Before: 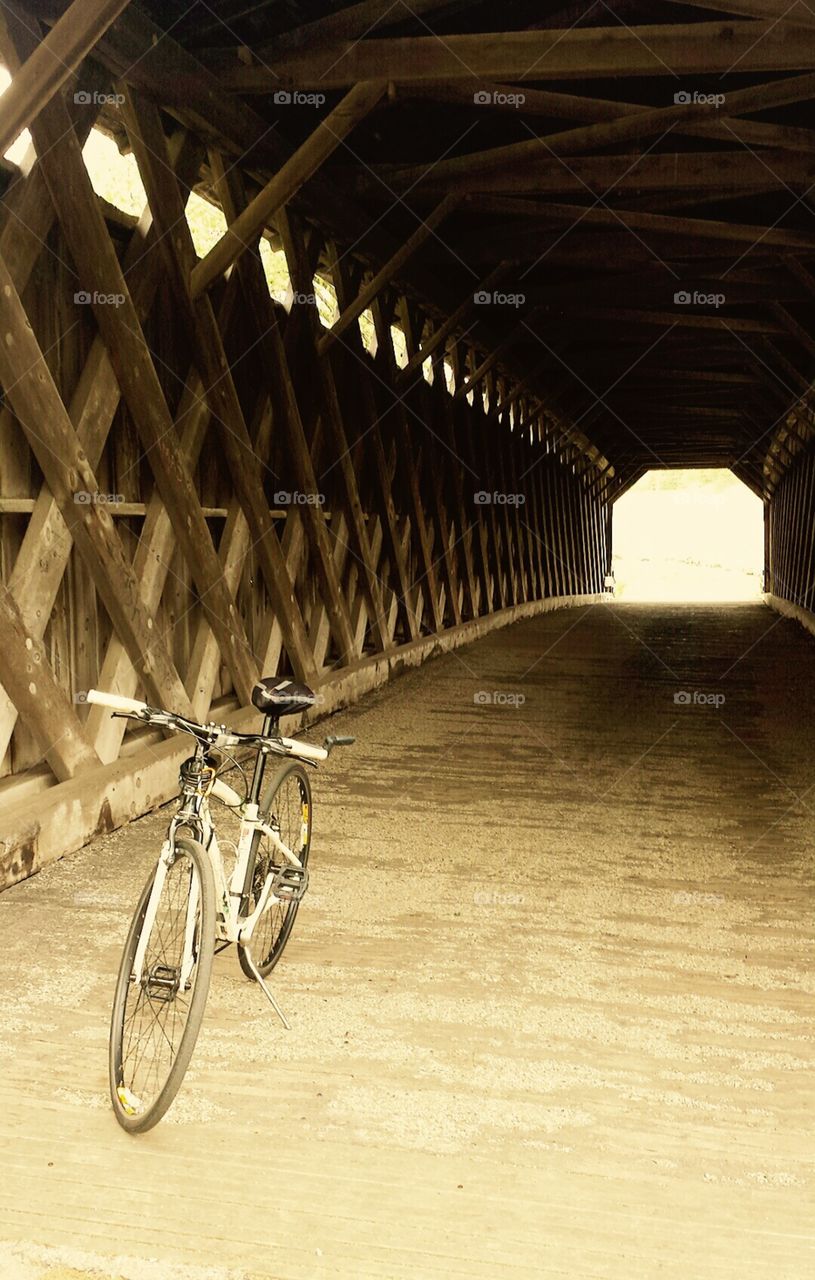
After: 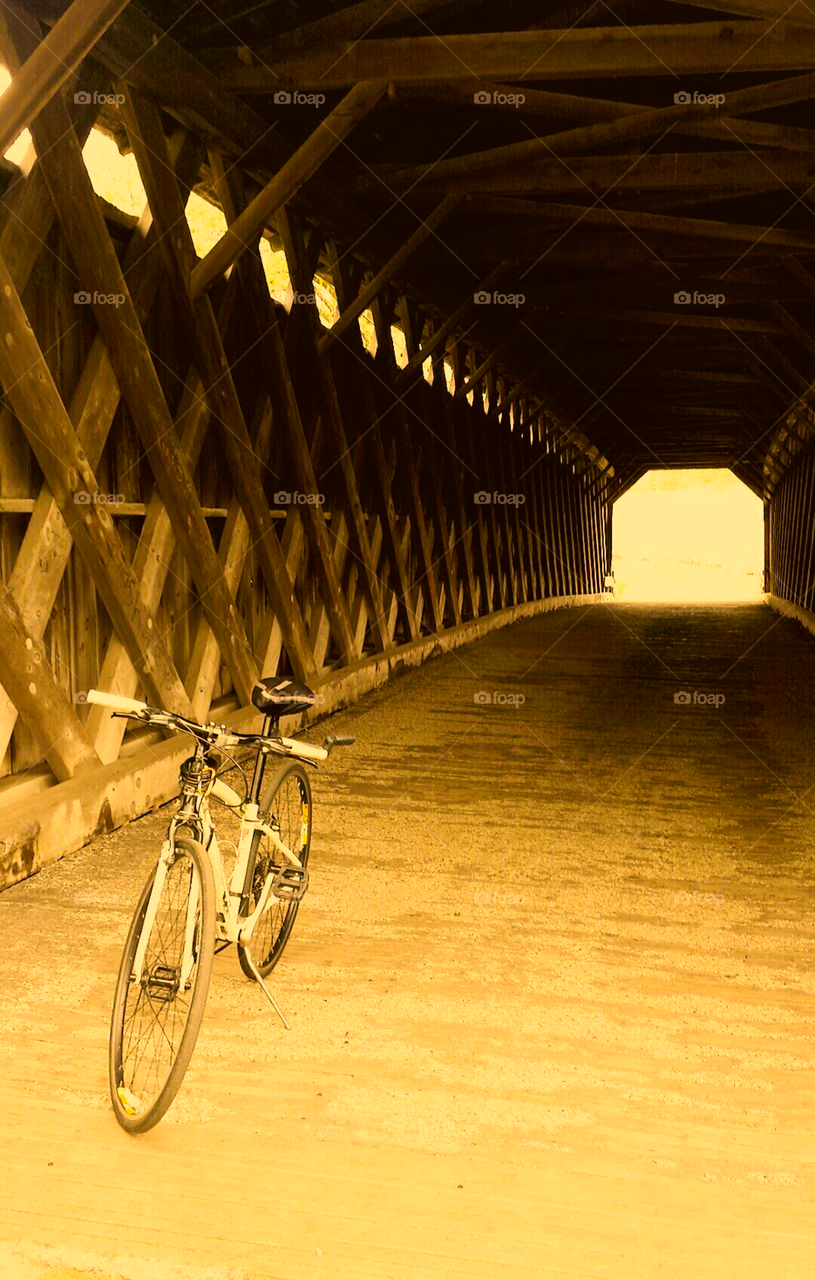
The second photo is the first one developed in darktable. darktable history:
color correction: highlights a* 18.28, highlights b* 35.75, shadows a* 1.5, shadows b* 6.67, saturation 1.02
